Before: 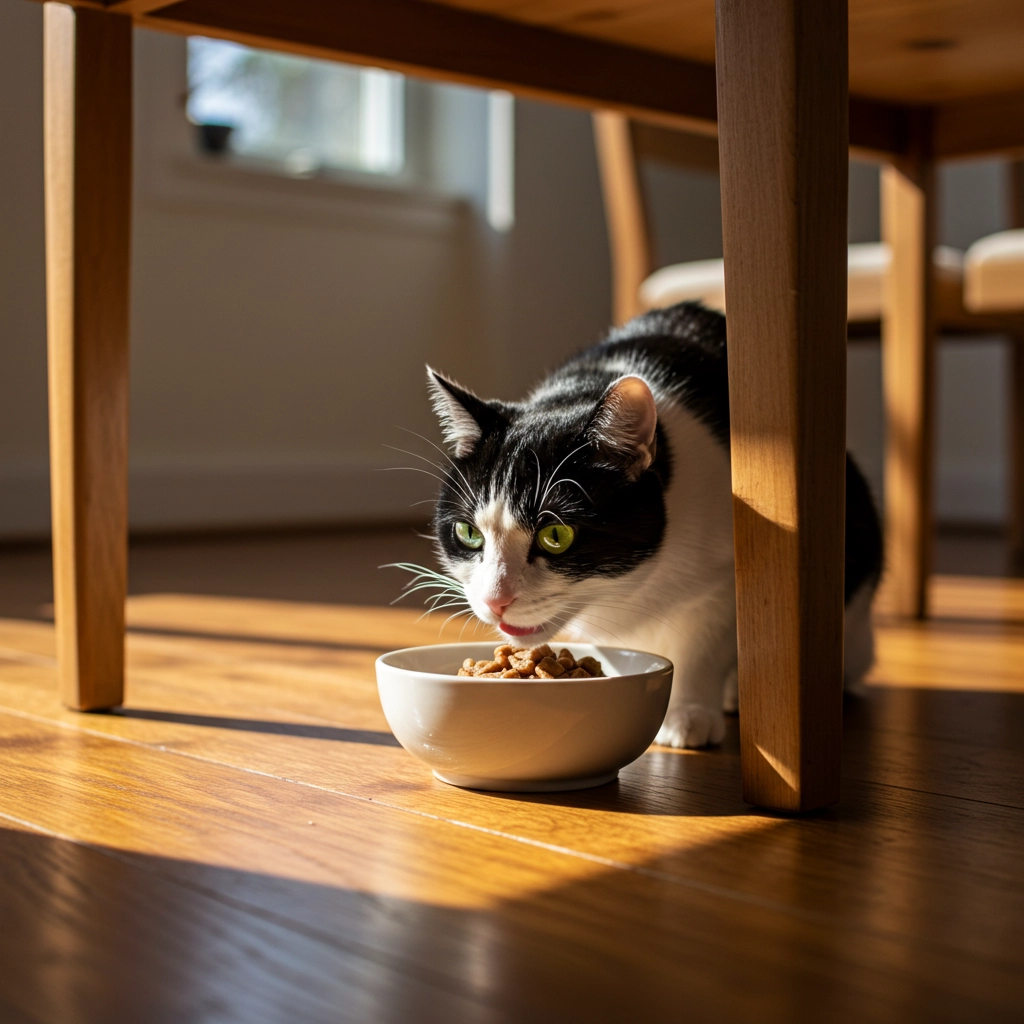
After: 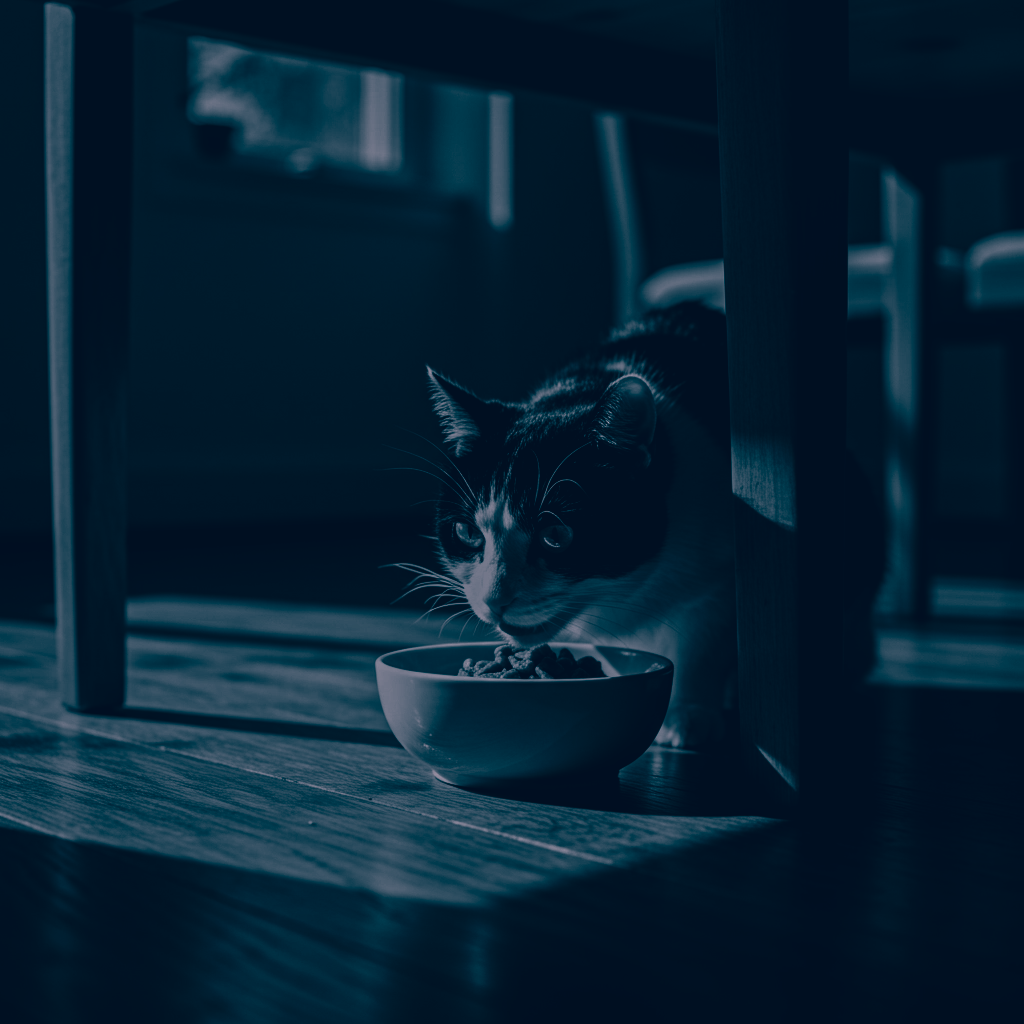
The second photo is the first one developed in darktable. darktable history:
contrast brightness saturation: contrast 0.02, brightness -1, saturation -1
tone equalizer: -8 EV -0.002 EV, -7 EV 0.005 EV, -6 EV -0.008 EV, -5 EV 0.007 EV, -4 EV -0.042 EV, -3 EV -0.233 EV, -2 EV -0.662 EV, -1 EV -0.983 EV, +0 EV -0.969 EV, smoothing diameter 2%, edges refinement/feathering 20, mask exposure compensation -1.57 EV, filter diffusion 5
local contrast: on, module defaults
exposure: black level correction 0.001, compensate highlight preservation false
color correction: highlights a* 17.03, highlights b* 0.205, shadows a* -15.38, shadows b* -14.56, saturation 1.5
